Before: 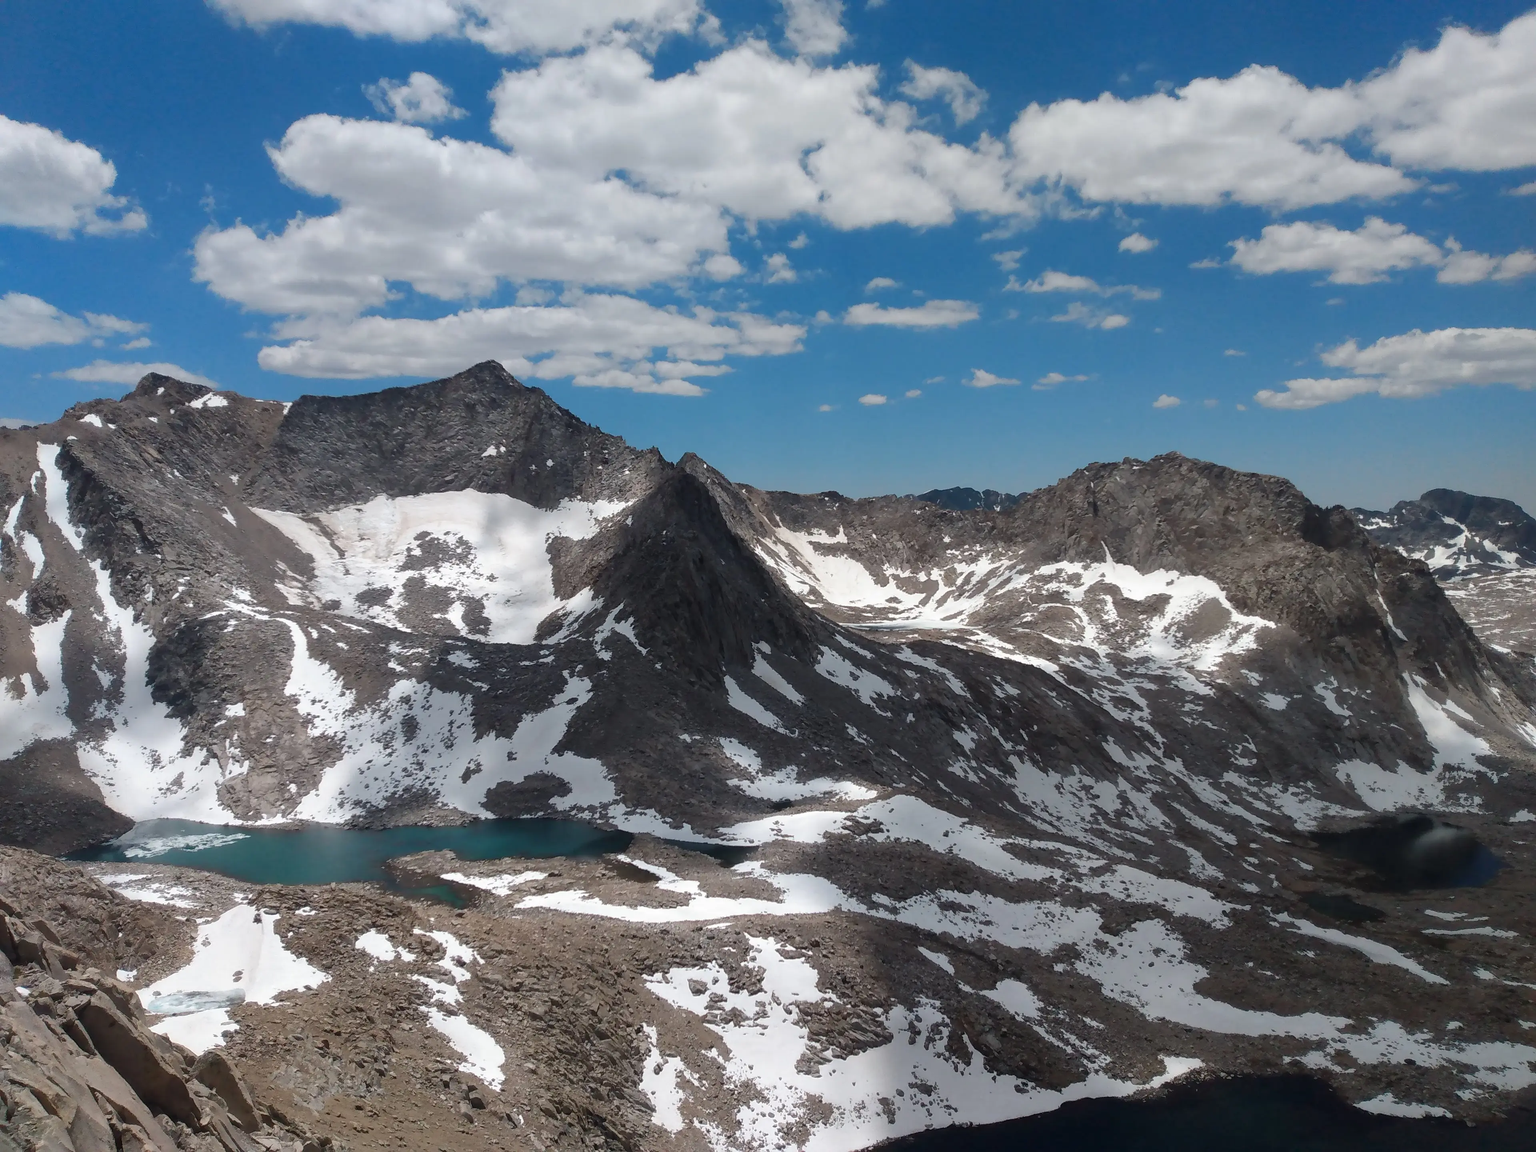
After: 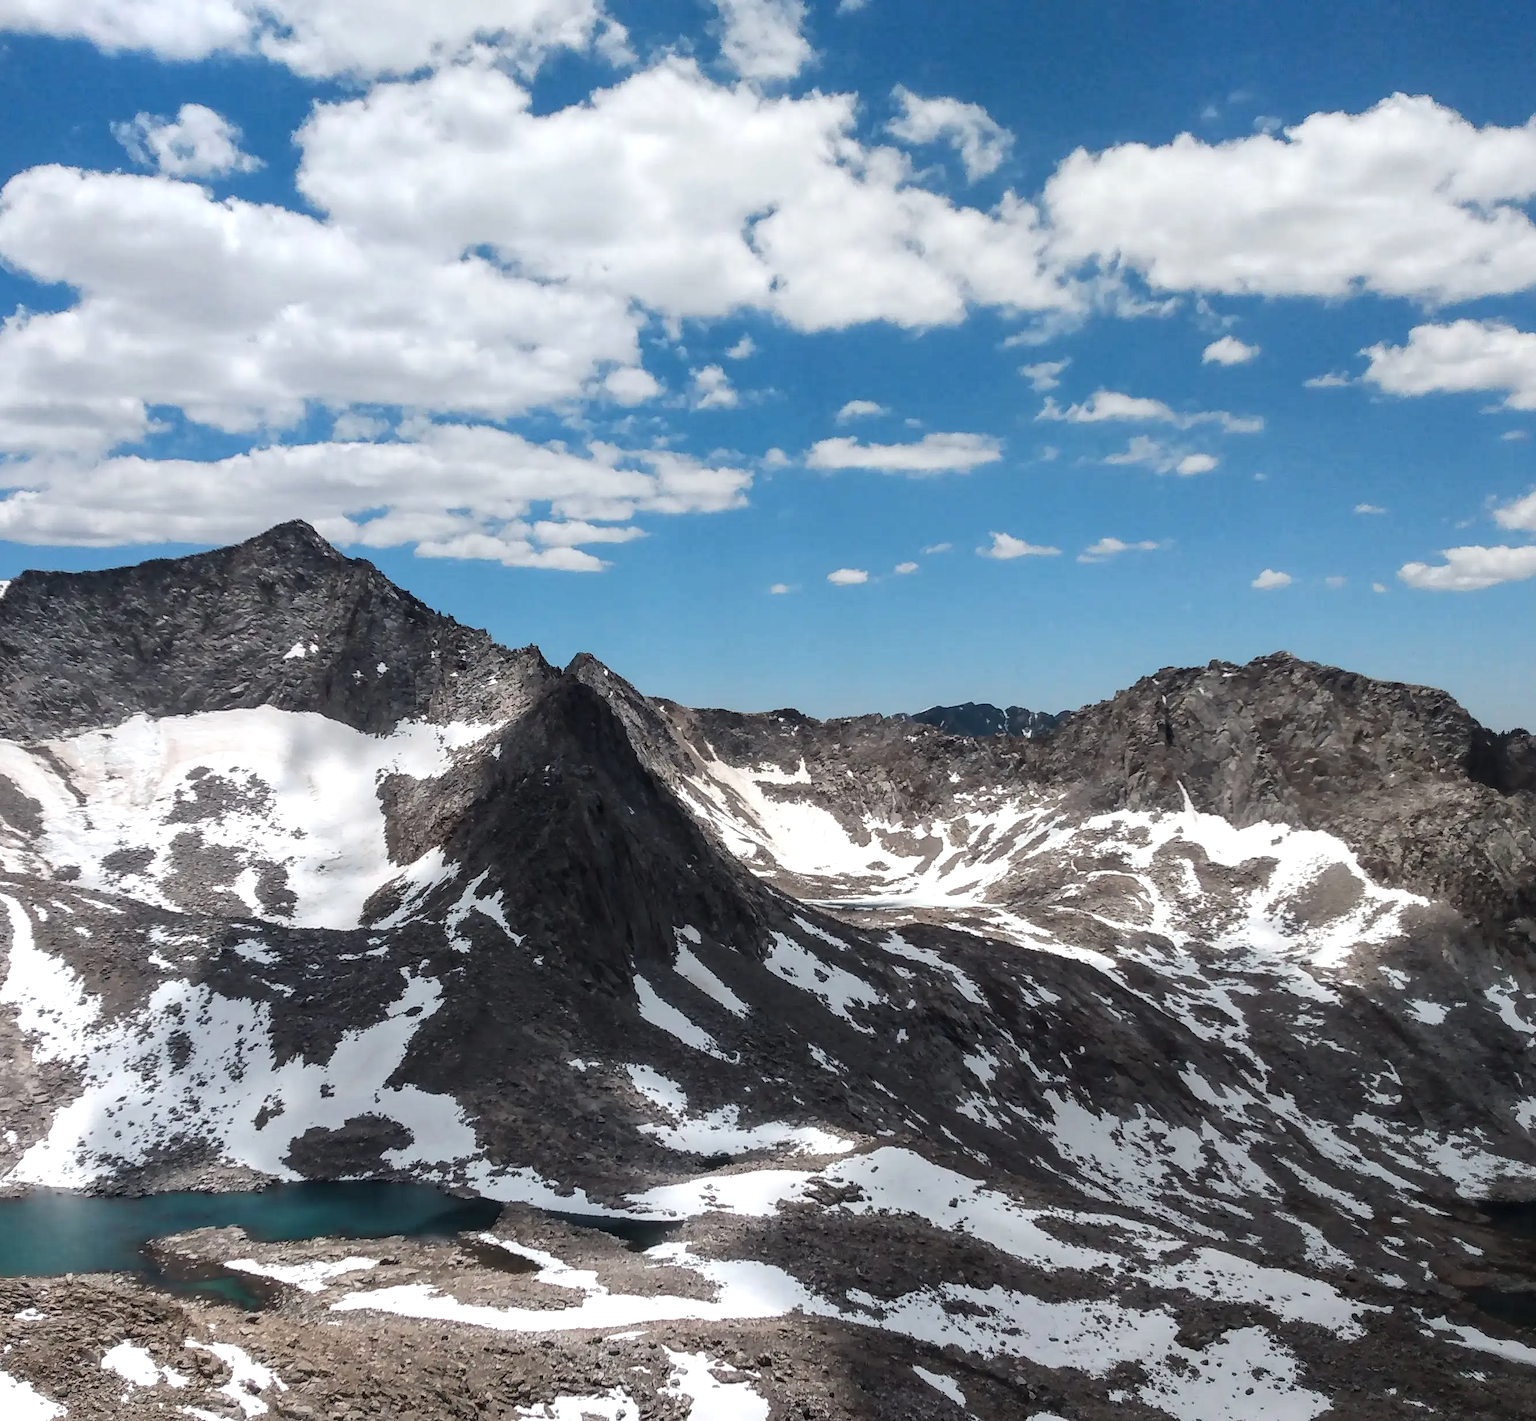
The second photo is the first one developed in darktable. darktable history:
crop: left 18.58%, right 12.078%, bottom 14.437%
tone equalizer: -8 EV -0.412 EV, -7 EV -0.406 EV, -6 EV -0.368 EV, -5 EV -0.222 EV, -3 EV 0.19 EV, -2 EV 0.324 EV, -1 EV 0.401 EV, +0 EV 0.411 EV, edges refinement/feathering 500, mask exposure compensation -1.57 EV, preserve details no
contrast brightness saturation: contrast 0.072
local contrast: on, module defaults
tone curve: curves: ch0 [(0, 0) (0.641, 0.691) (1, 1)], color space Lab, independent channels, preserve colors basic power
